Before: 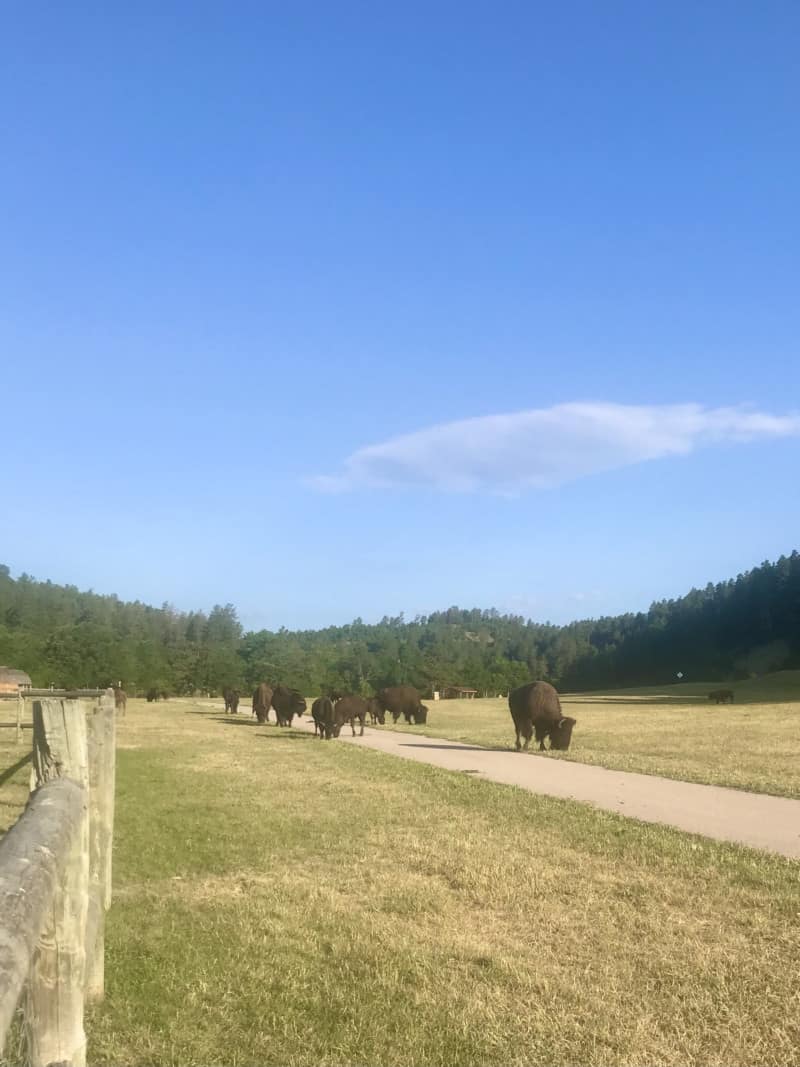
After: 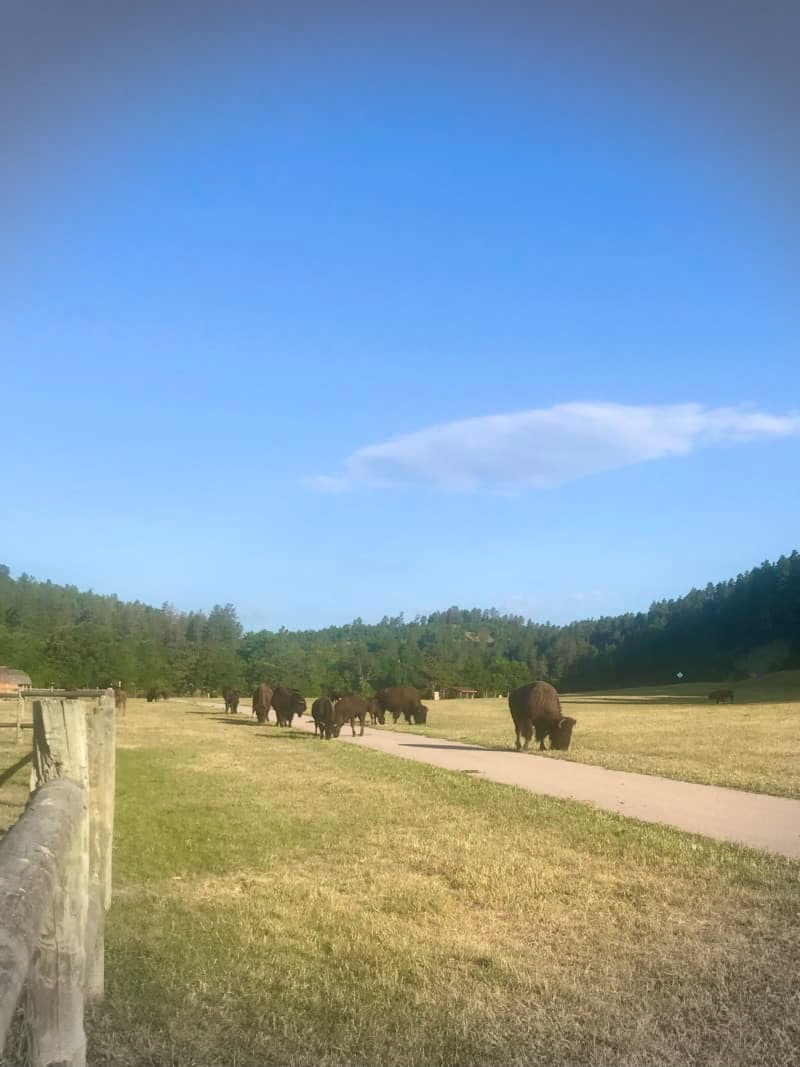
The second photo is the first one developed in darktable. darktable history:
vignetting: fall-off start 75.54%, width/height ratio 1.085, dithering 8-bit output
